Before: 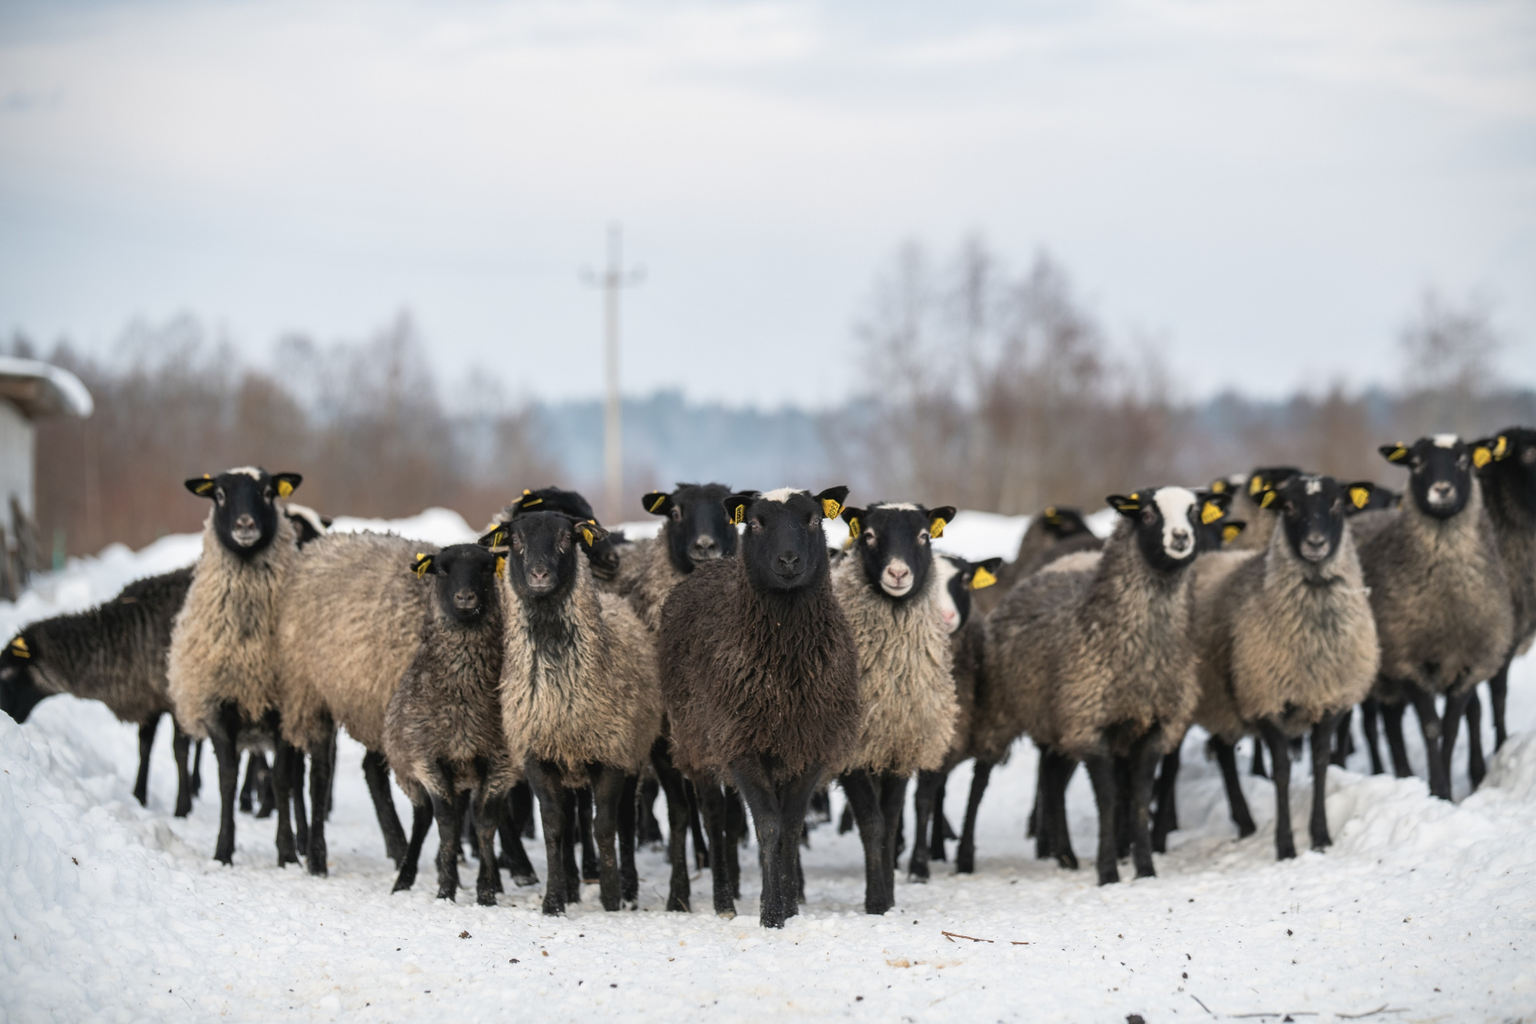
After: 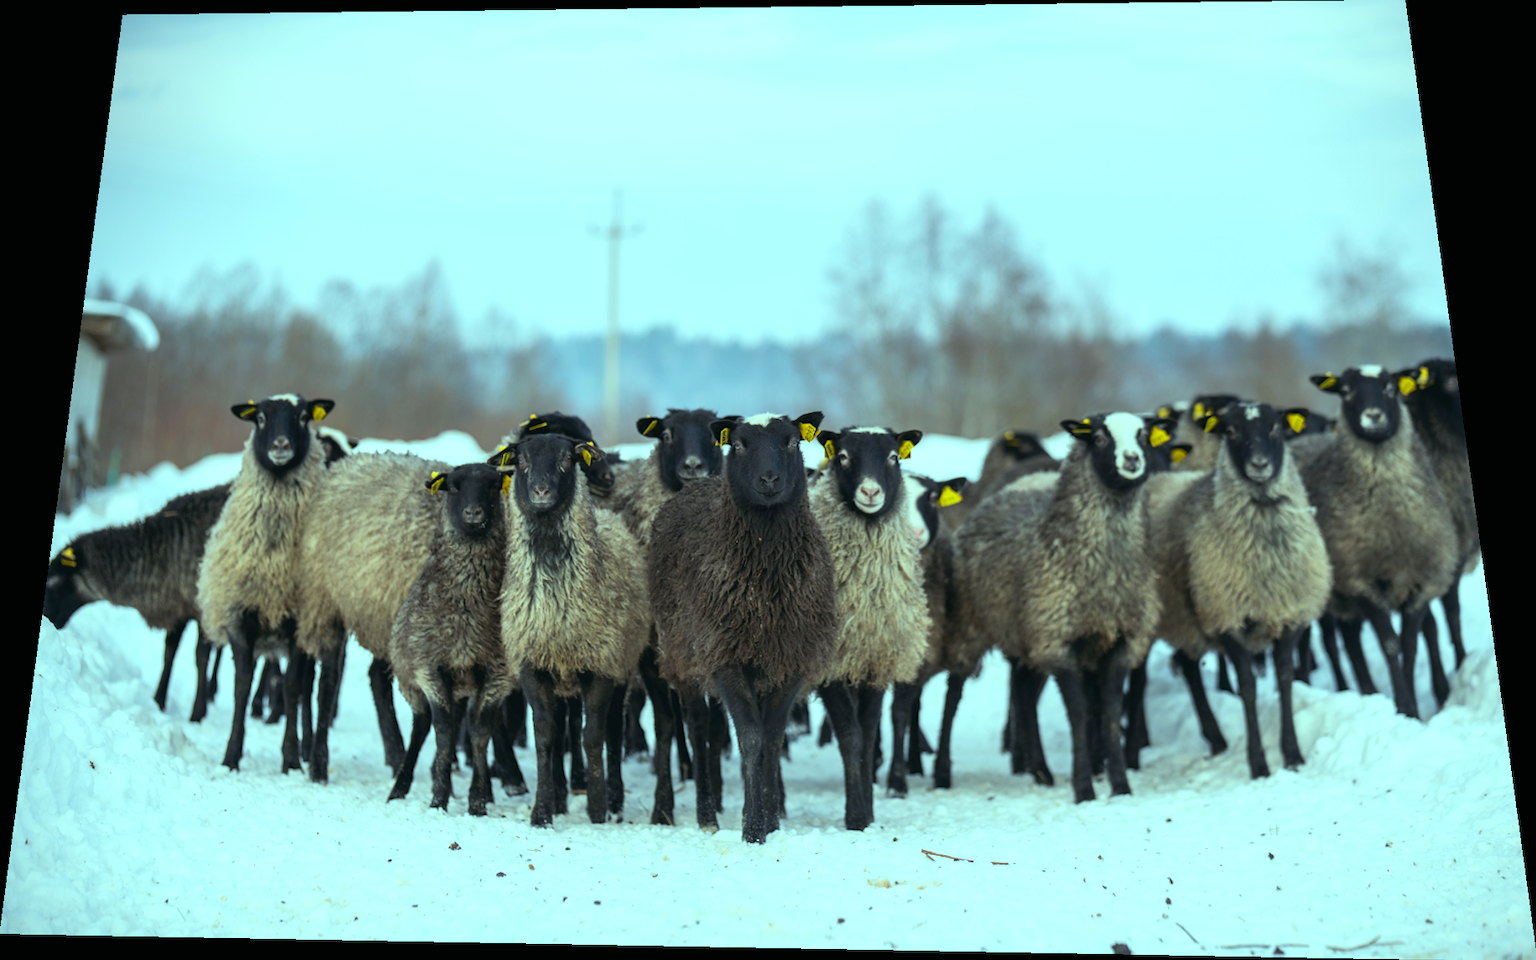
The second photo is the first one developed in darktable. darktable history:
color balance rgb: perceptual saturation grading › global saturation 20%, global vibrance 20%
rotate and perspective: rotation 0.128°, lens shift (vertical) -0.181, lens shift (horizontal) -0.044, shear 0.001, automatic cropping off
color balance: mode lift, gamma, gain (sRGB), lift [0.997, 0.979, 1.021, 1.011], gamma [1, 1.084, 0.916, 0.998], gain [1, 0.87, 1.13, 1.101], contrast 4.55%, contrast fulcrum 38.24%, output saturation 104.09%
